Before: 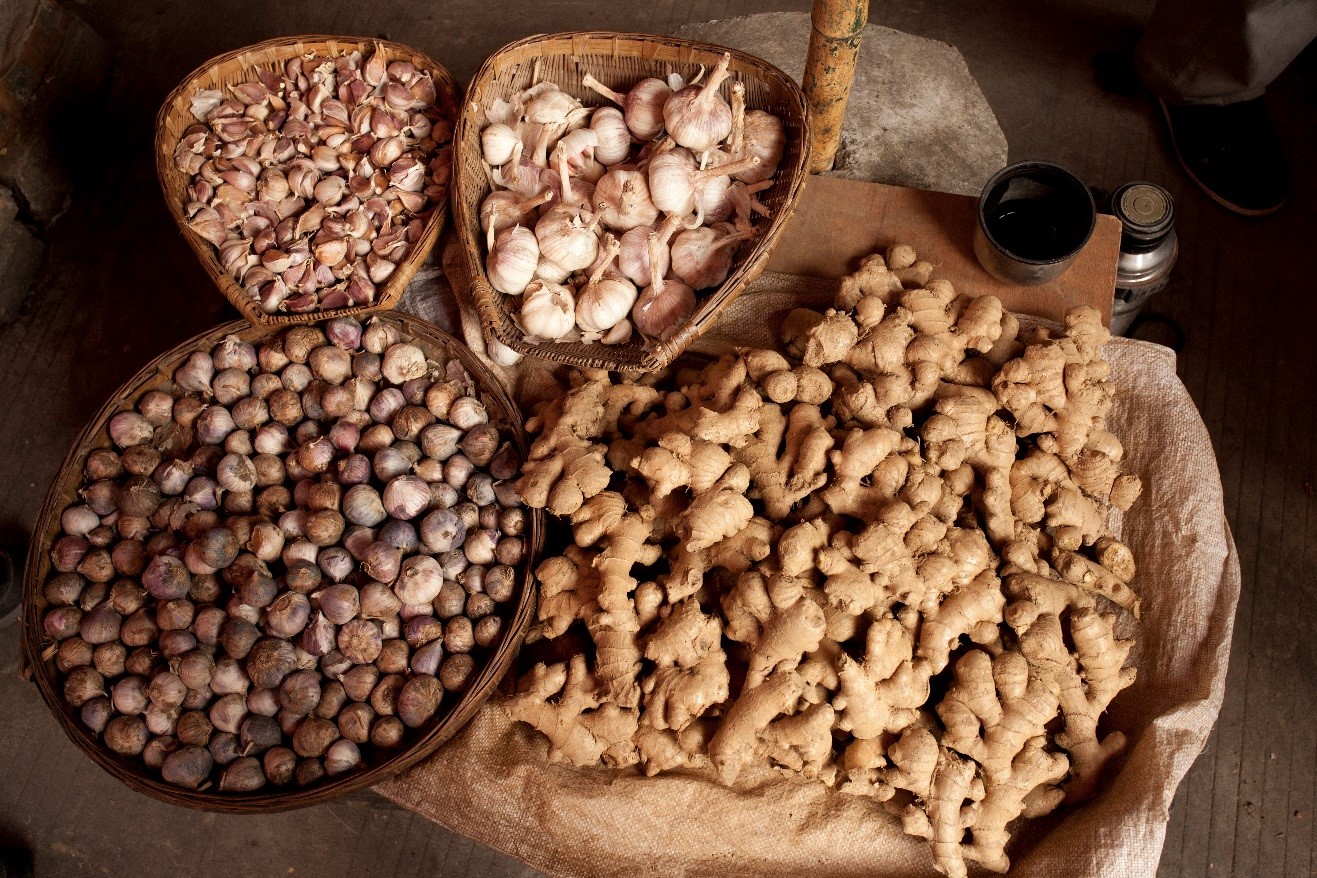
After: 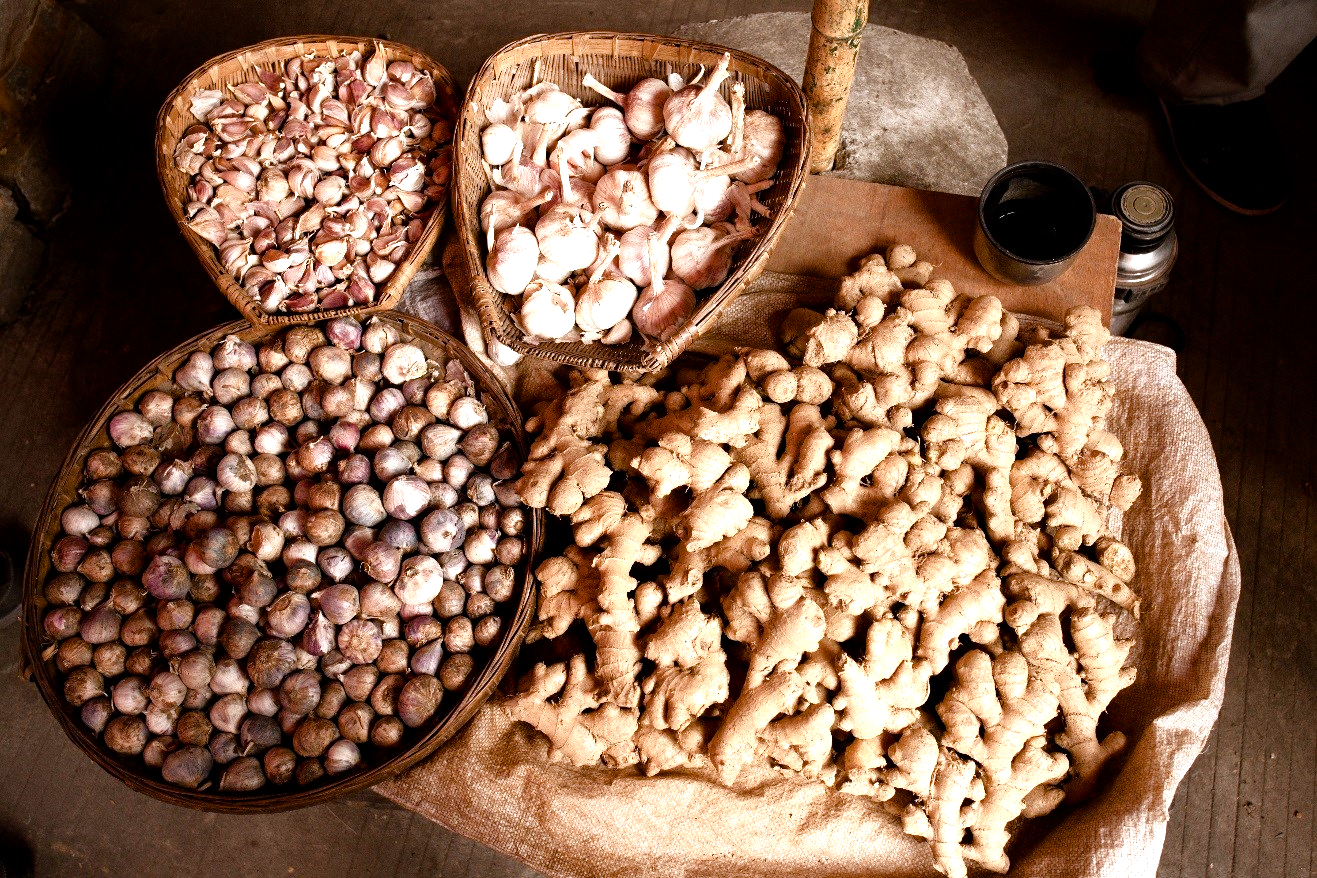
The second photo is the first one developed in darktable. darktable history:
color balance rgb: highlights gain › luminance 16.758%, highlights gain › chroma 2.858%, highlights gain › hue 261.32°, linear chroma grading › shadows 15.871%, perceptual saturation grading › global saturation 0.926%, perceptual saturation grading › highlights -25.341%, perceptual saturation grading › shadows 29.425%
tone equalizer: -8 EV -0.785 EV, -7 EV -0.731 EV, -6 EV -0.611 EV, -5 EV -0.374 EV, -3 EV 0.374 EV, -2 EV 0.6 EV, -1 EV 0.686 EV, +0 EV 0.739 EV
